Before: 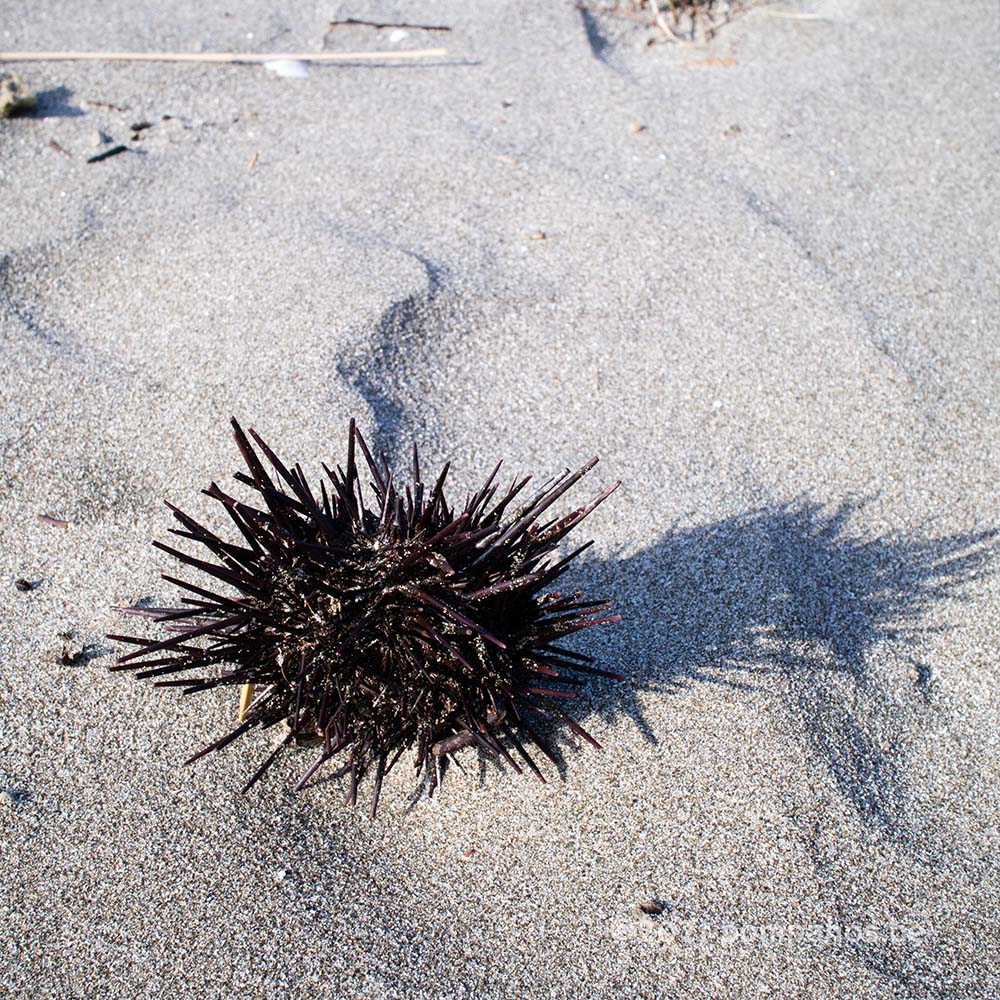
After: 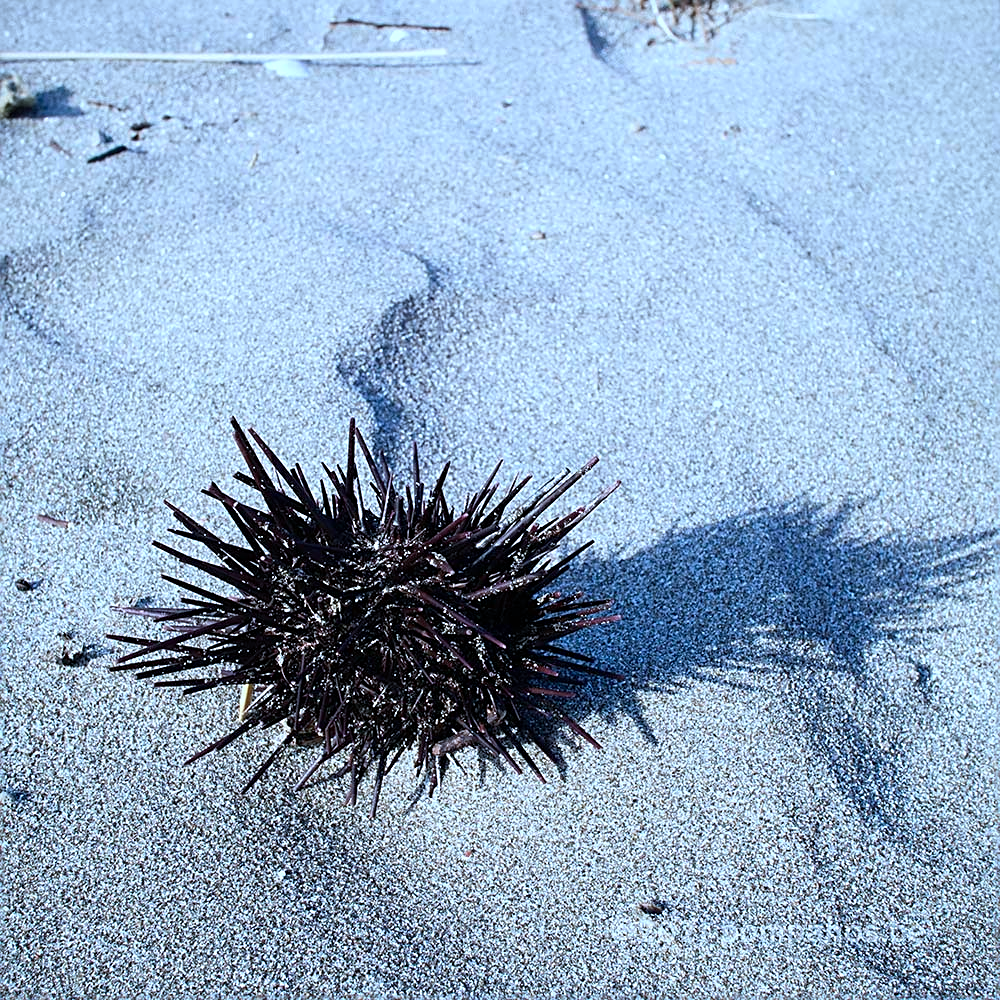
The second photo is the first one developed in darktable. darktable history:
sharpen: on, module defaults
color calibration: x 0.396, y 0.386, temperature 3702.99 K
